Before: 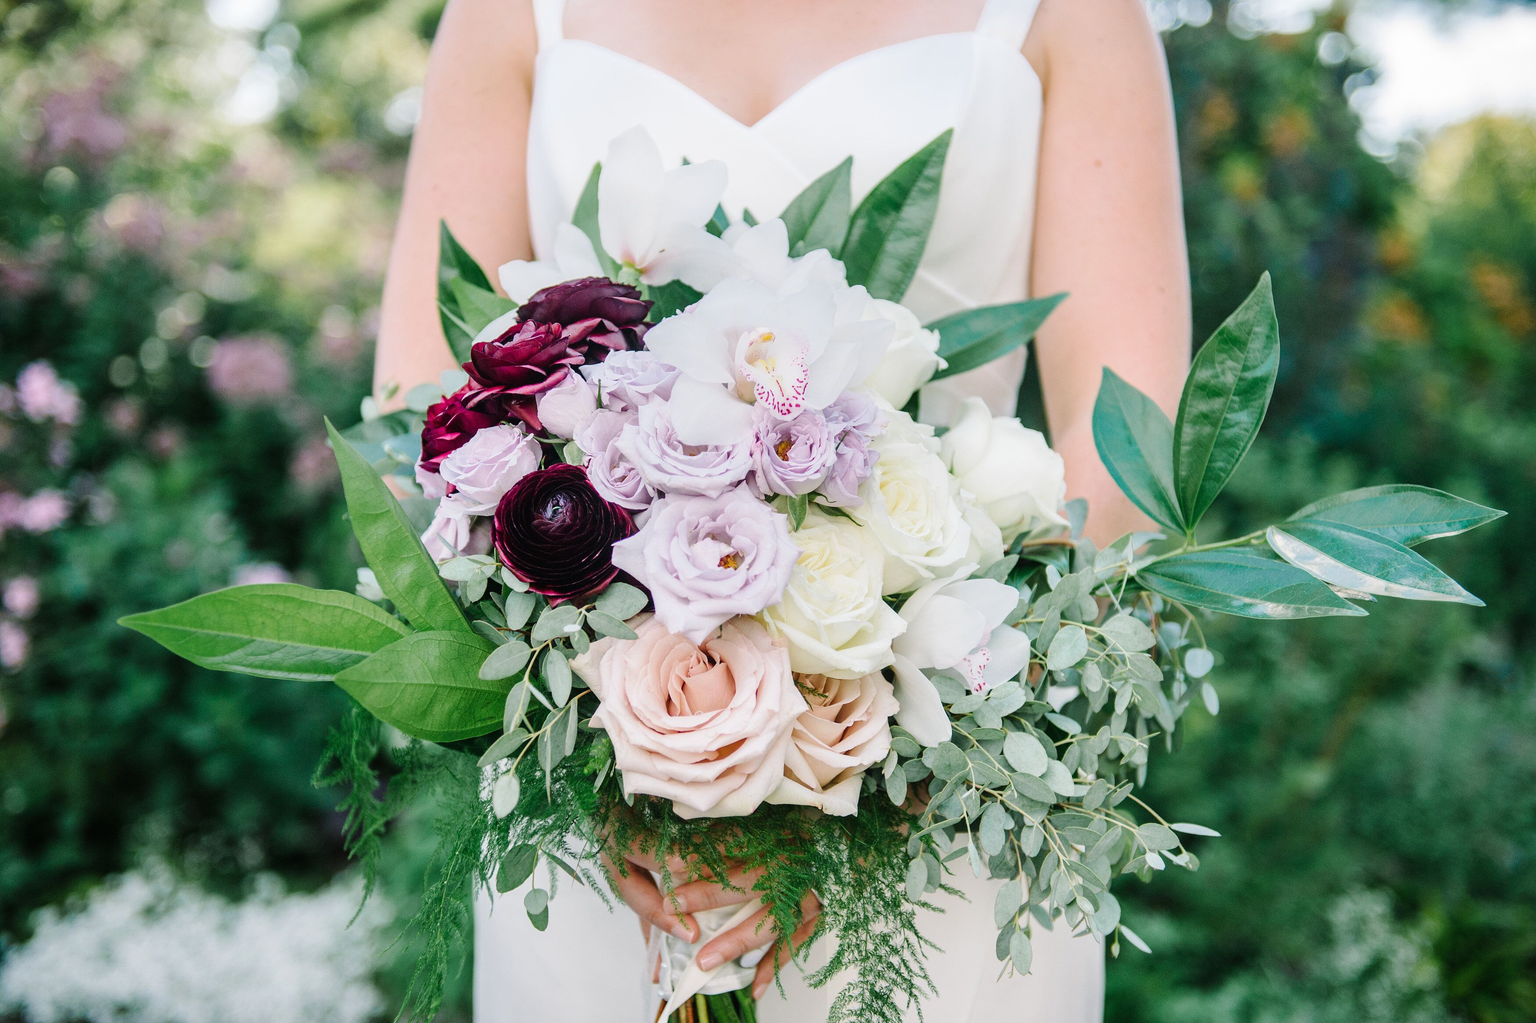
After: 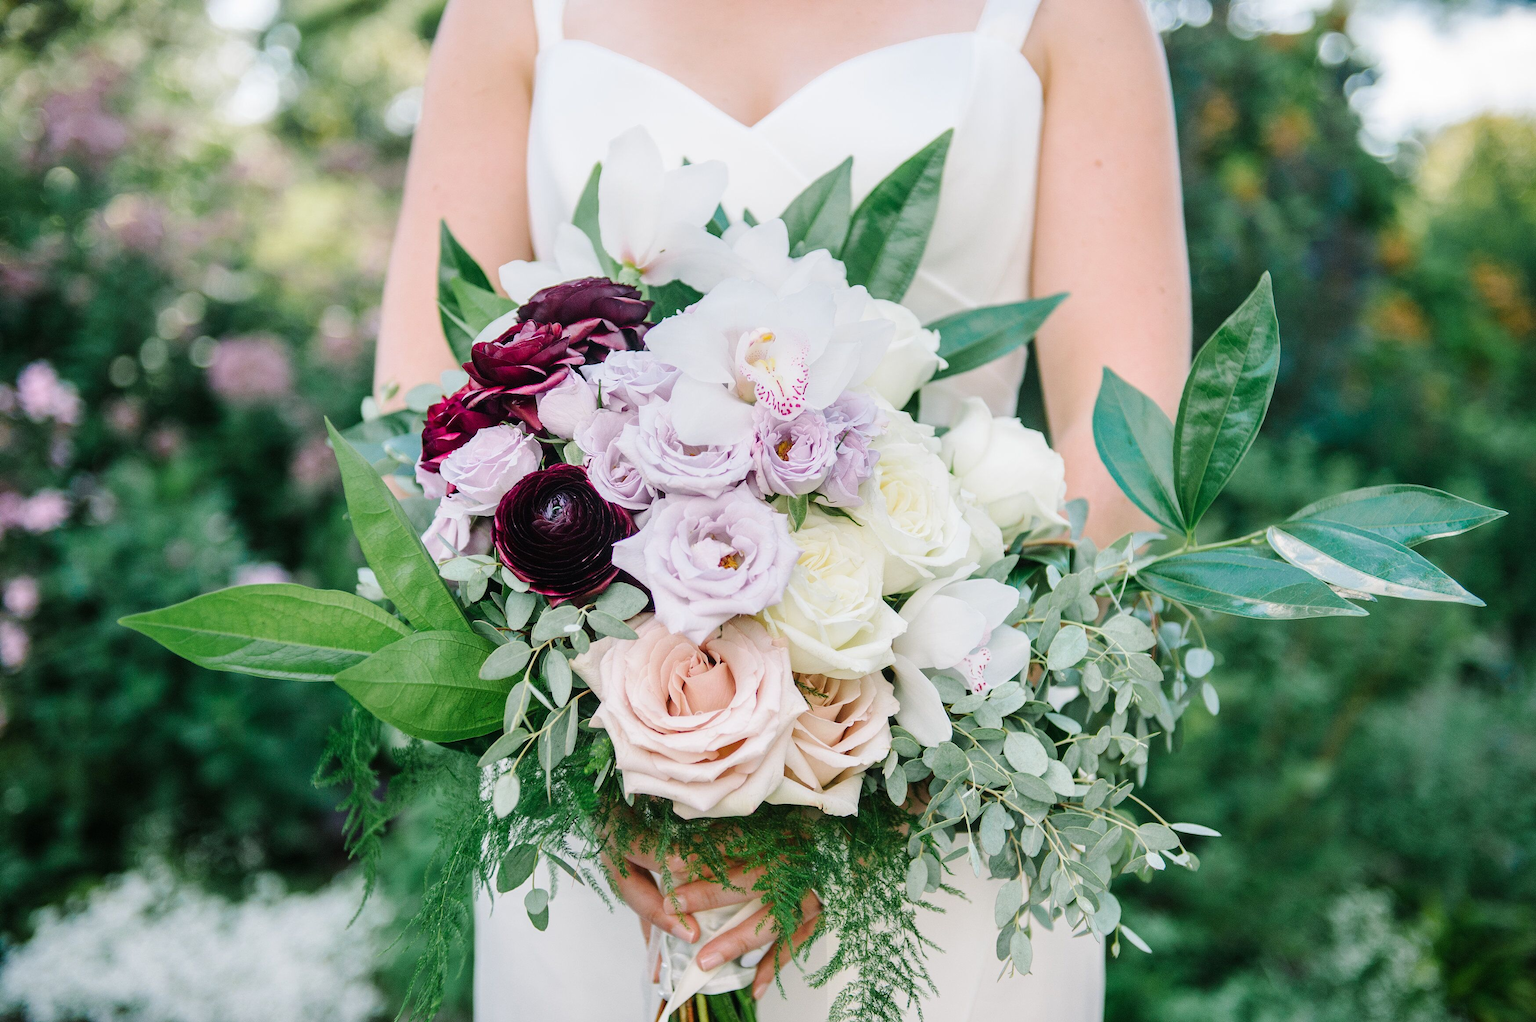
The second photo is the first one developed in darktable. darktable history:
color calibration: gray › normalize channels true, illuminant same as pipeline (D50), adaptation XYZ, x 0.347, y 0.358, temperature 5012.5 K, gamut compression 0.004
exposure: compensate exposure bias true, compensate highlight preservation false
